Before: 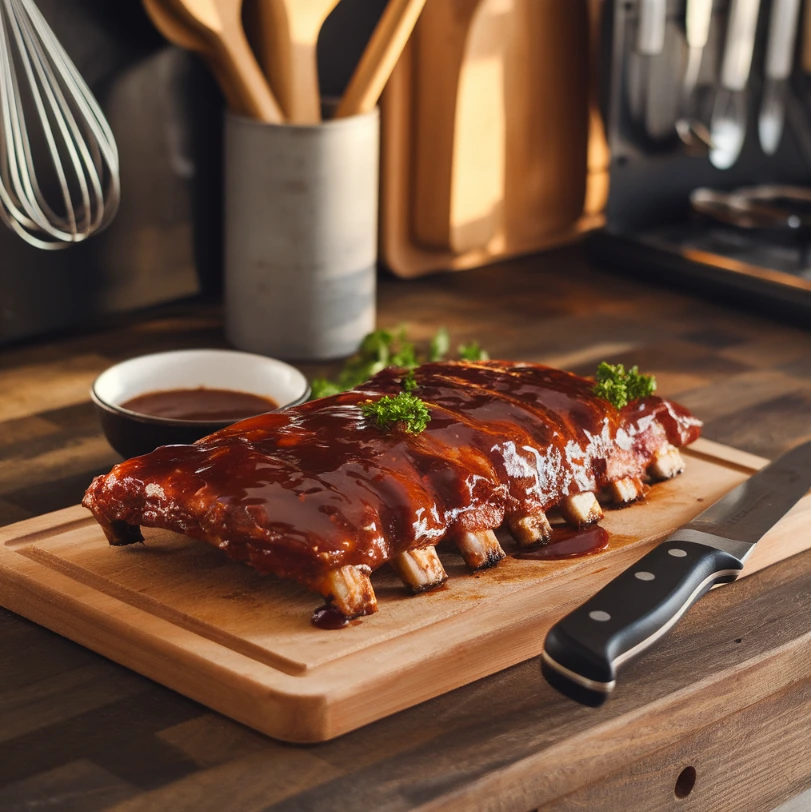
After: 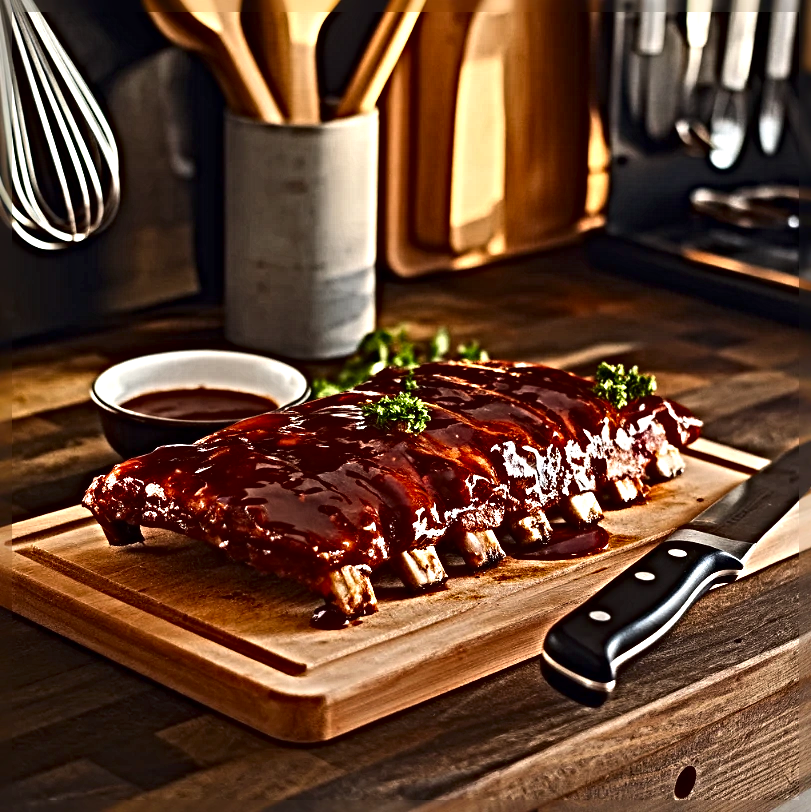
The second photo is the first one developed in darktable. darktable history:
sharpen: radius 6.3, amount 1.8, threshold 0
contrast brightness saturation: contrast 0.12, brightness -0.12, saturation 0.2
